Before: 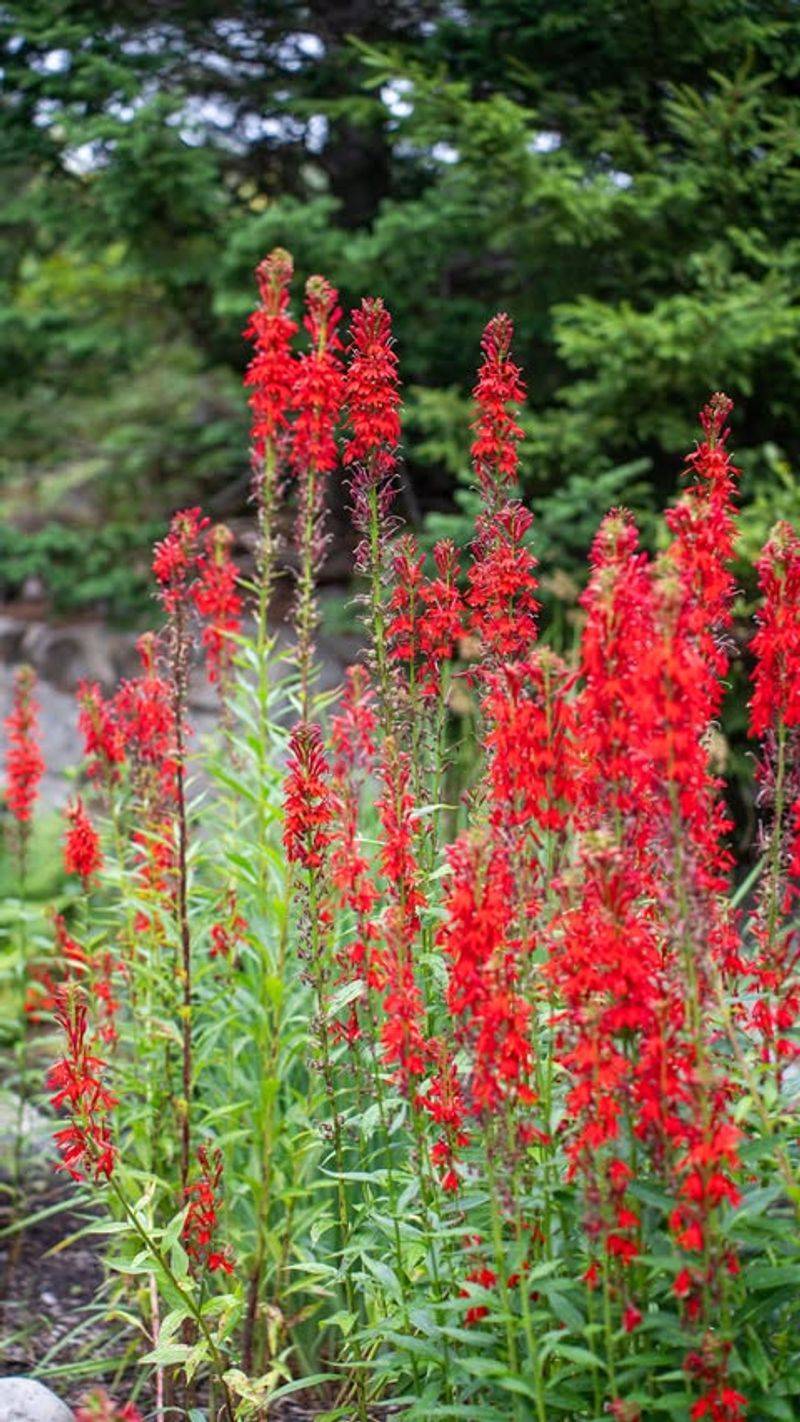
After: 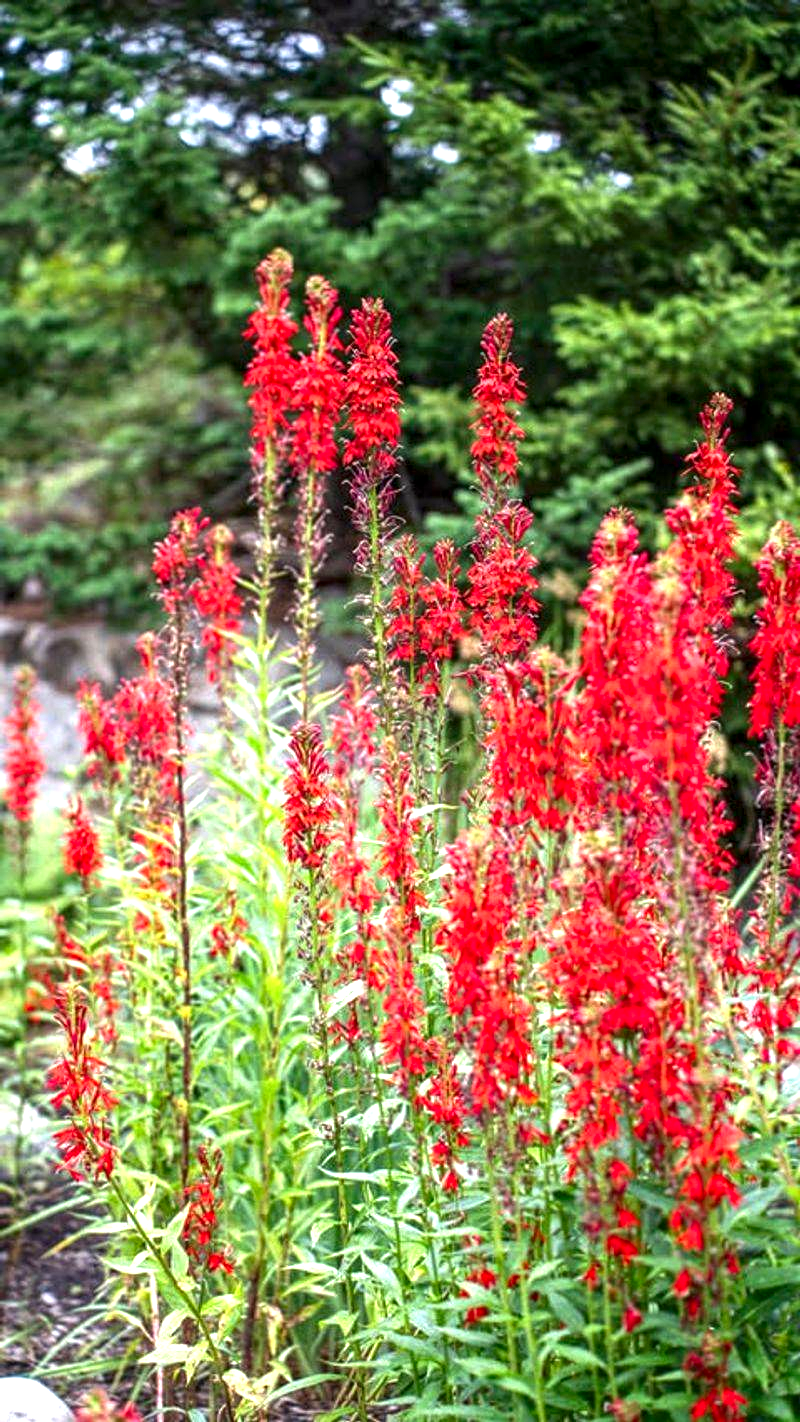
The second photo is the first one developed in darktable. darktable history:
local contrast: on, module defaults
exposure: black level correction 0, exposure 0.9 EV, compensate highlight preservation false
contrast brightness saturation: brightness -0.091
